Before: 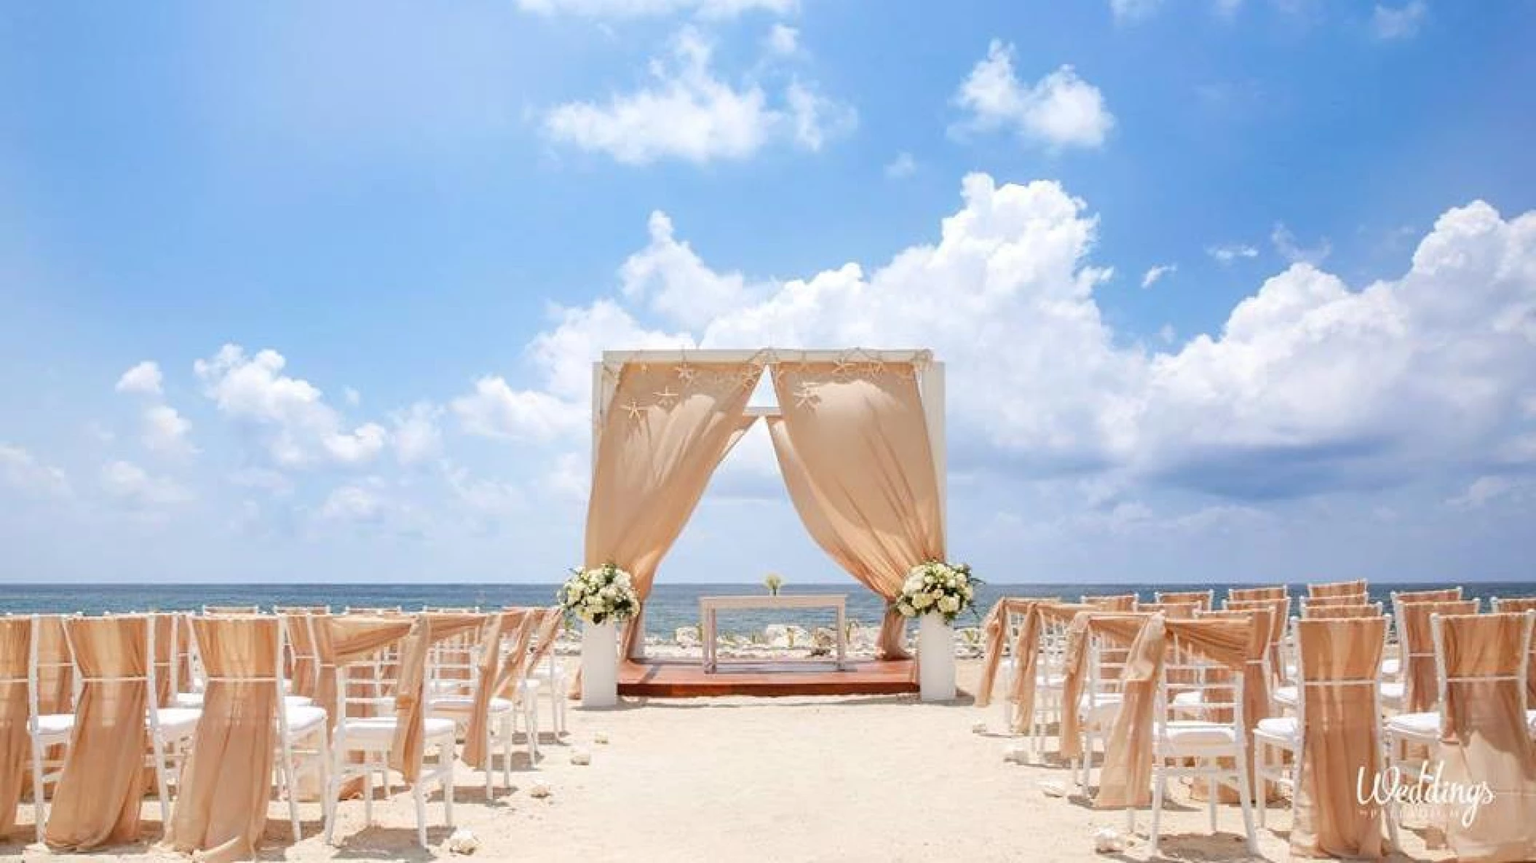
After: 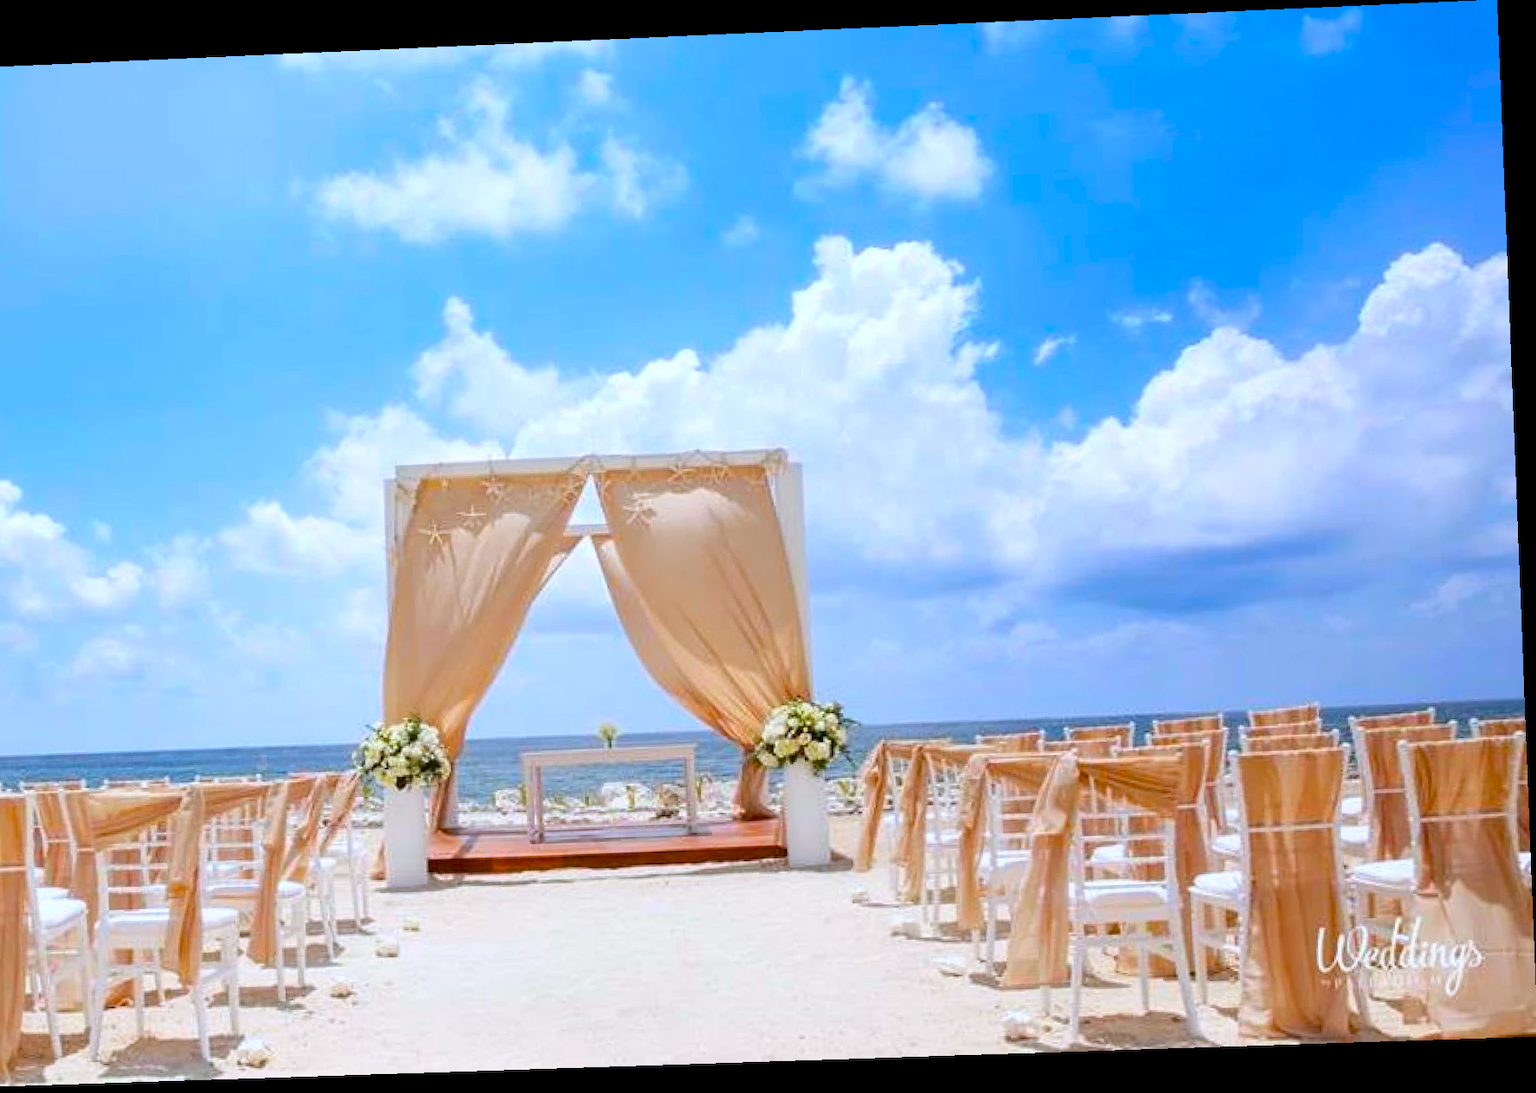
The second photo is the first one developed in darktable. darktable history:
white balance: red 0.954, blue 1.079
color balance rgb: linear chroma grading › global chroma 15%, perceptual saturation grading › global saturation 30%
crop: left 17.582%, bottom 0.031%
rotate and perspective: rotation -2.22°, lens shift (horizontal) -0.022, automatic cropping off
